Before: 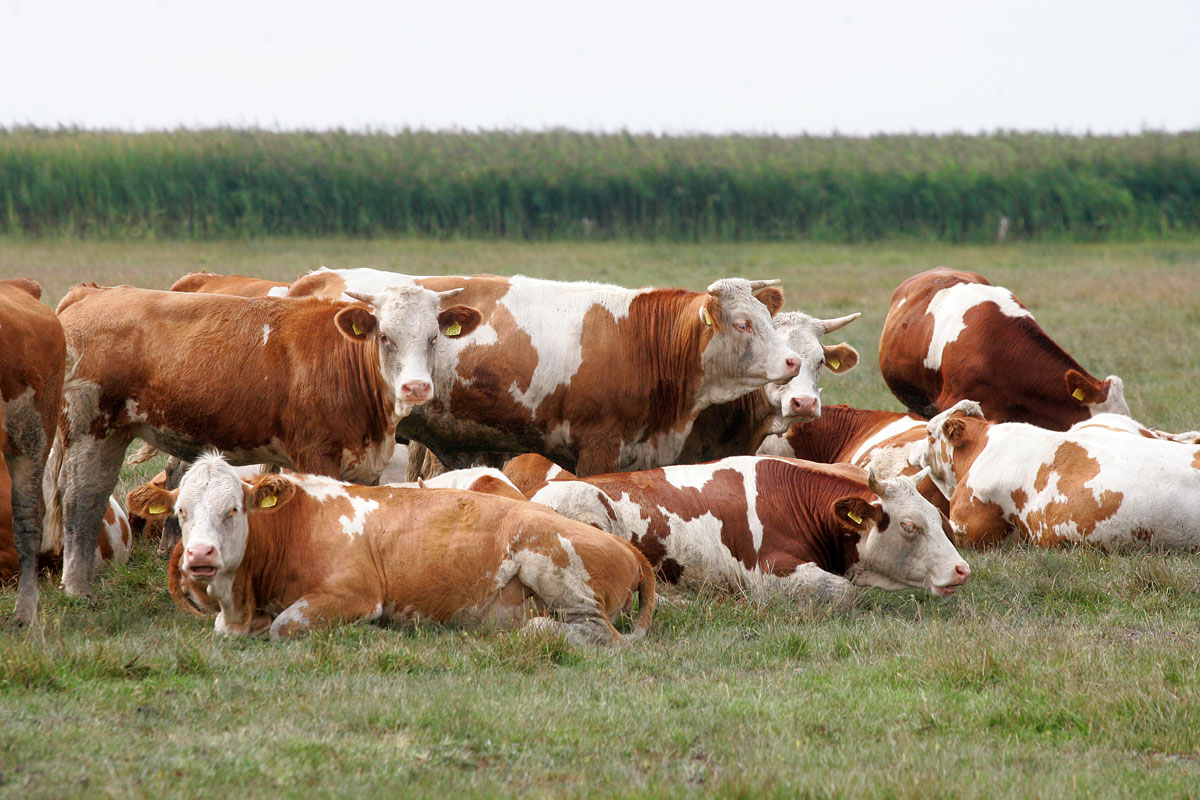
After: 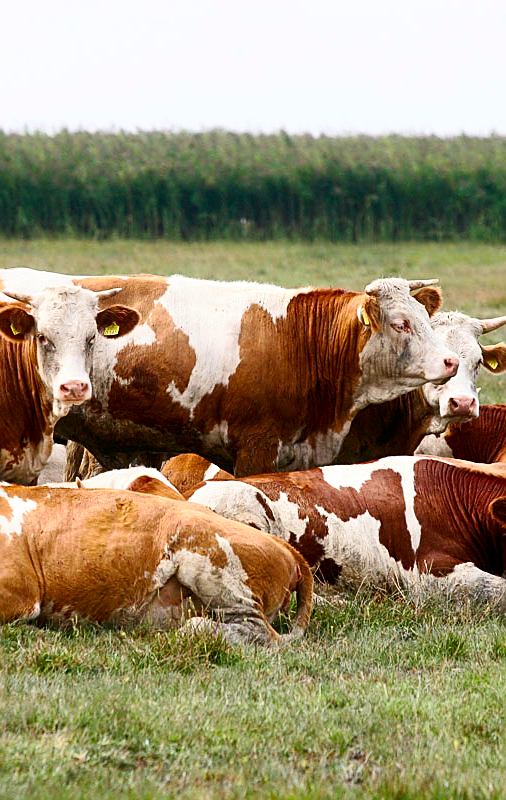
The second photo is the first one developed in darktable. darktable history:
contrast brightness saturation: contrast 0.28
sharpen: on, module defaults
color balance rgb: perceptual saturation grading › global saturation 20%, global vibrance 20%
crop: left 28.583%, right 29.231%
